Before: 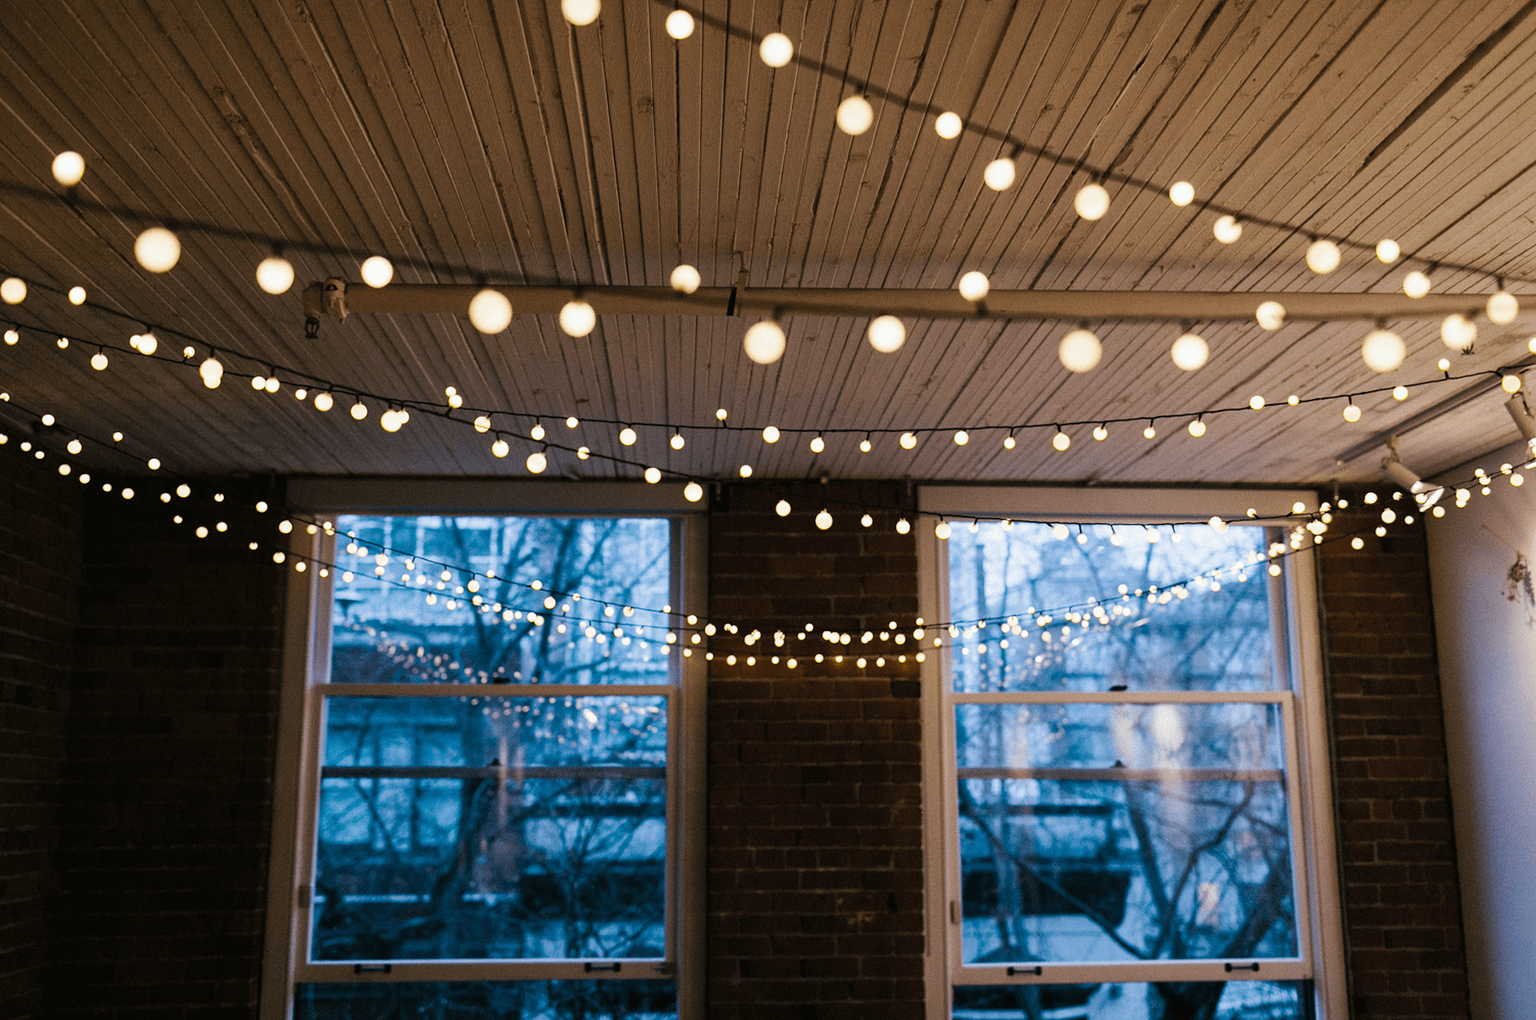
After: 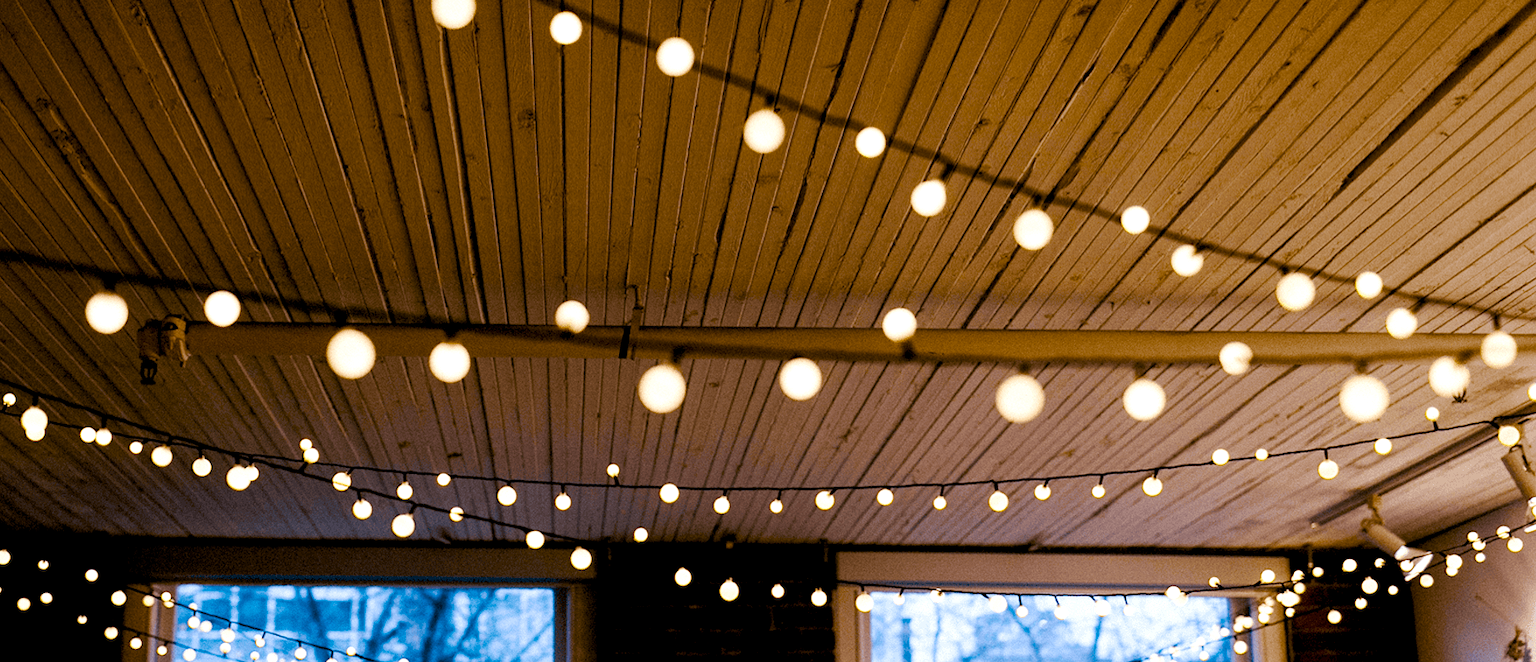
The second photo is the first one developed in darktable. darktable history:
crop and rotate: left 11.812%, bottom 42.776%
white balance: red 1.004, blue 1.024
color balance rgb: shadows lift › luminance -9.41%, highlights gain › luminance 17.6%, global offset › luminance -1.45%, perceptual saturation grading › highlights -17.77%, perceptual saturation grading › mid-tones 33.1%, perceptual saturation grading › shadows 50.52%, global vibrance 24.22%
